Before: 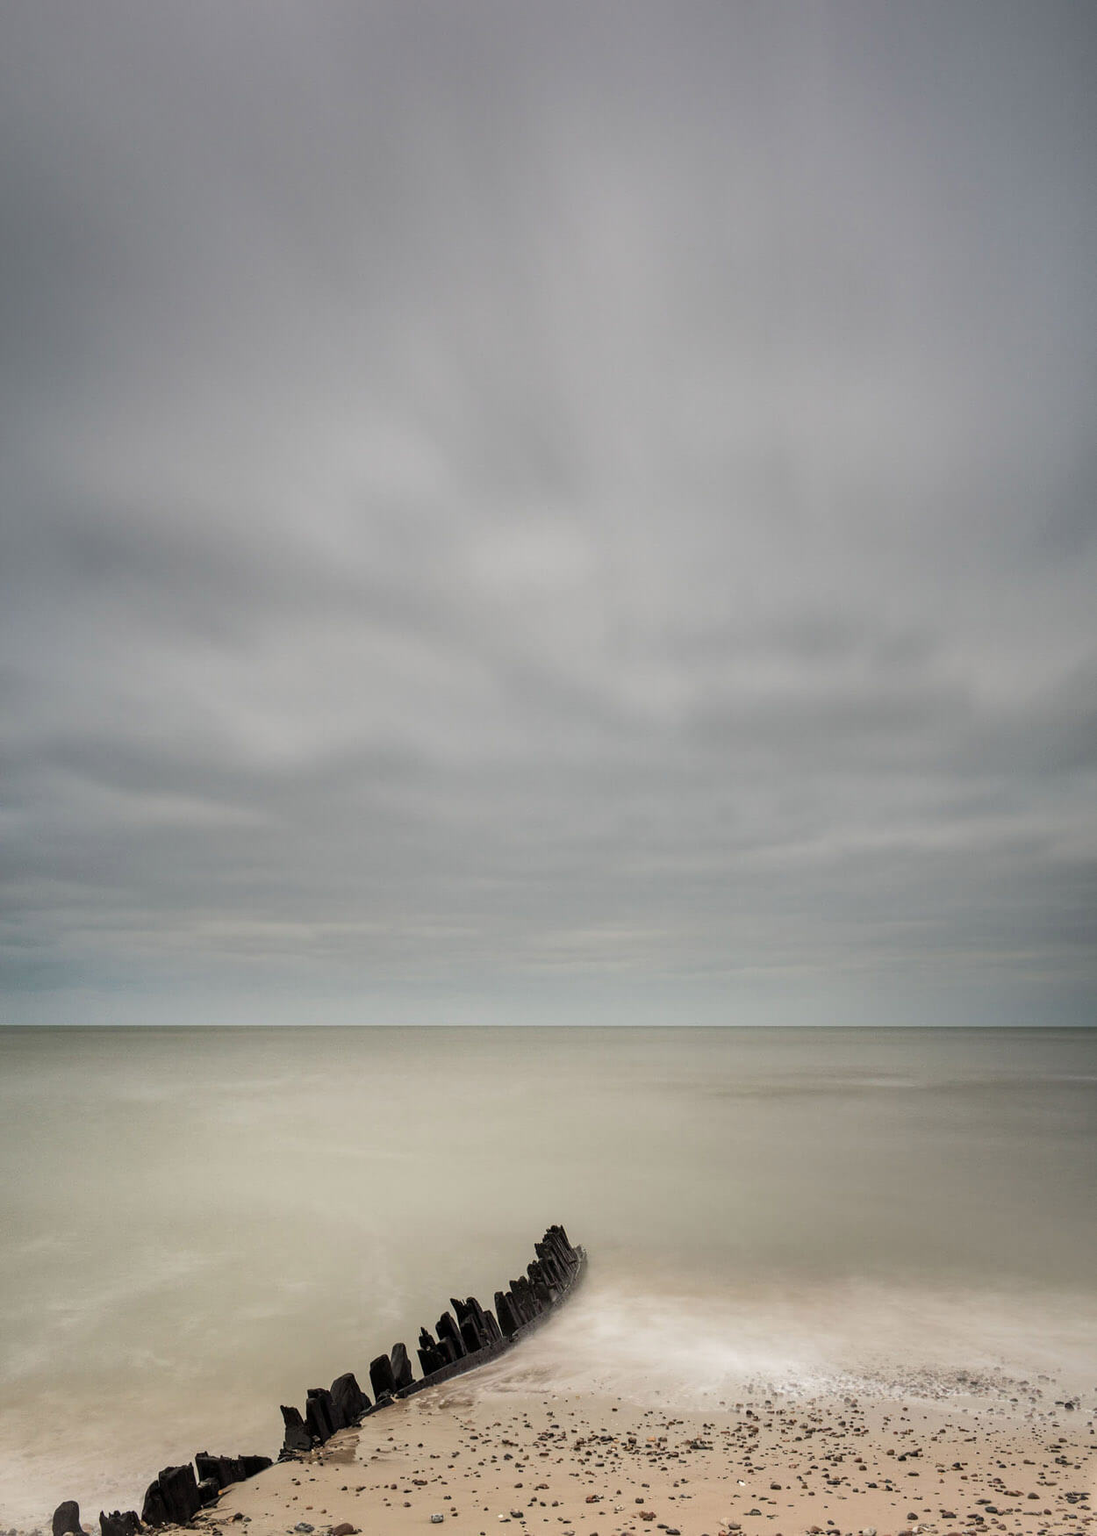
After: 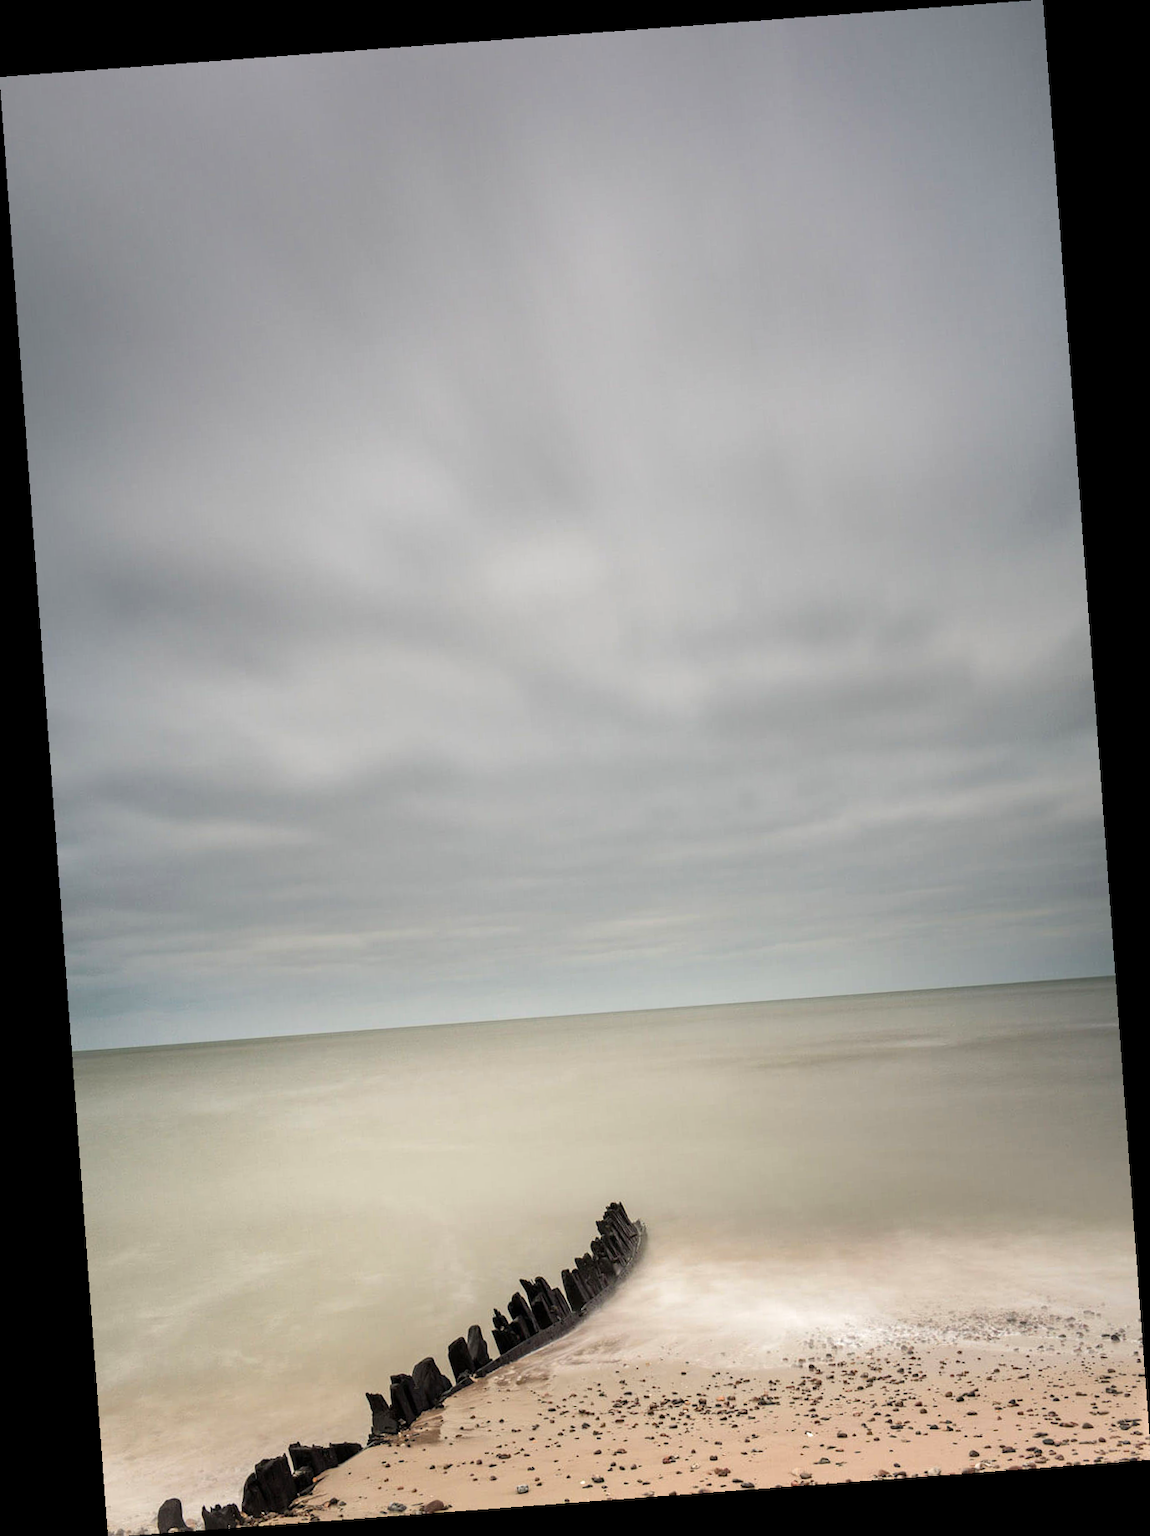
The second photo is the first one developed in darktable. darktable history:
rotate and perspective: rotation -4.25°, automatic cropping off
exposure: exposure 0.3 EV, compensate highlight preservation false
color zones: curves: ch1 [(0.239, 0.552) (0.75, 0.5)]; ch2 [(0.25, 0.462) (0.749, 0.457)], mix 25.94%
contrast brightness saturation: saturation -0.05
